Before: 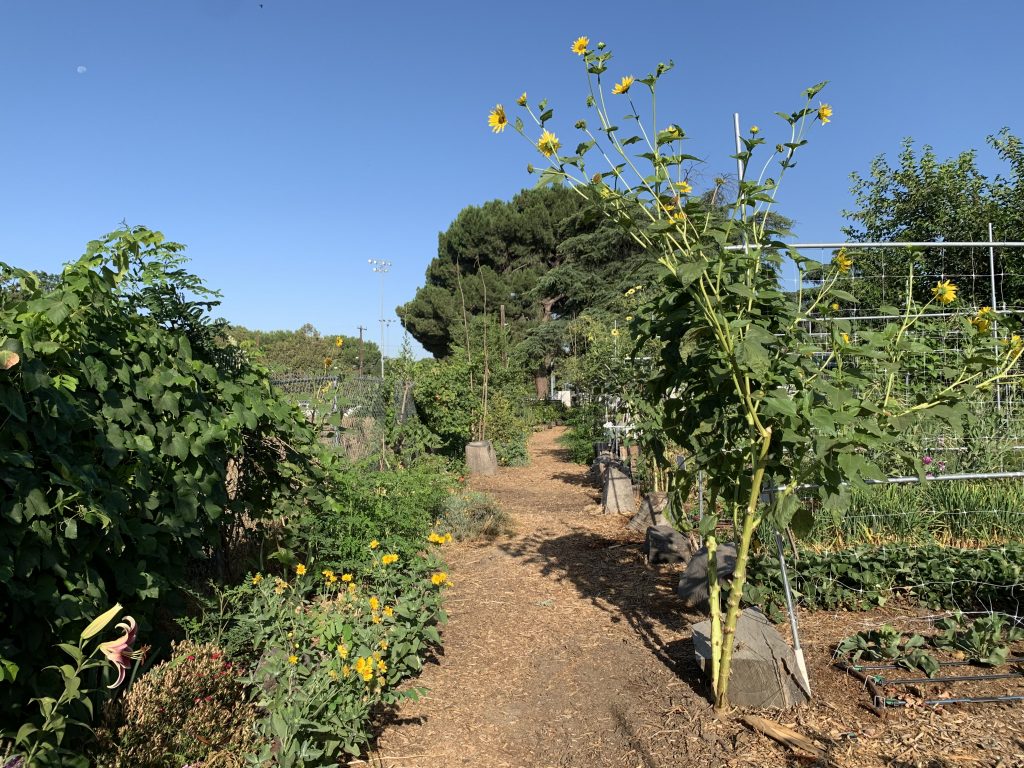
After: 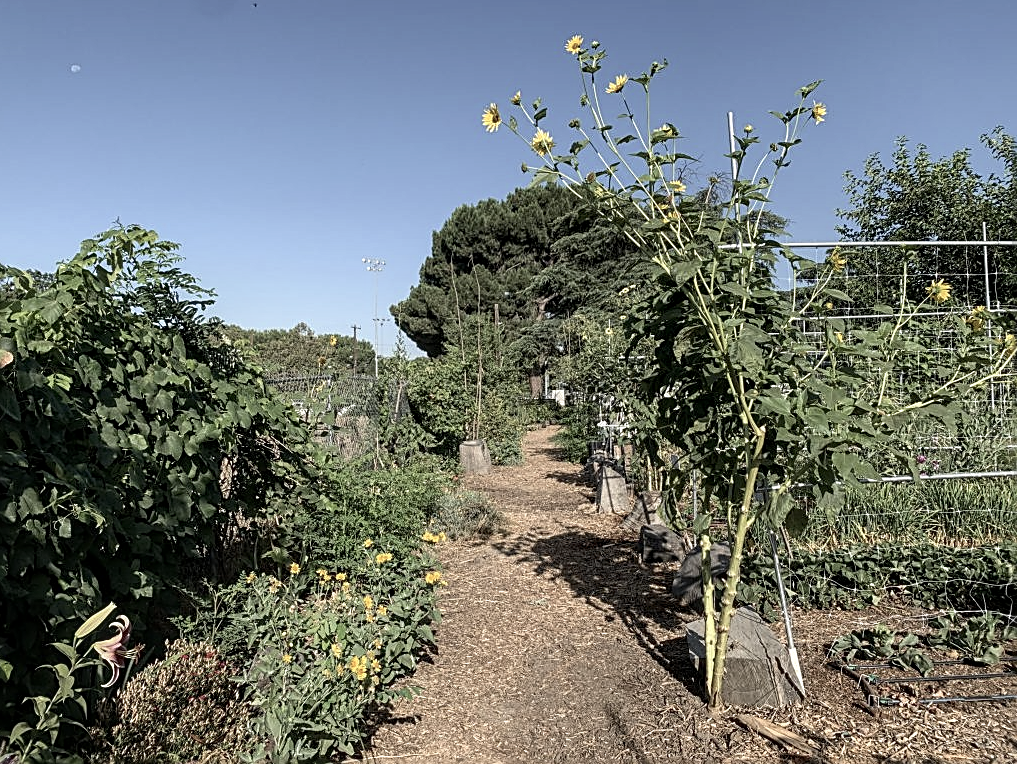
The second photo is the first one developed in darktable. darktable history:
sharpen: amount 0.75
contrast brightness saturation: contrast 0.1, saturation -0.36
crop and rotate: left 0.614%, top 0.179%, bottom 0.309%
local contrast: detail 130%
